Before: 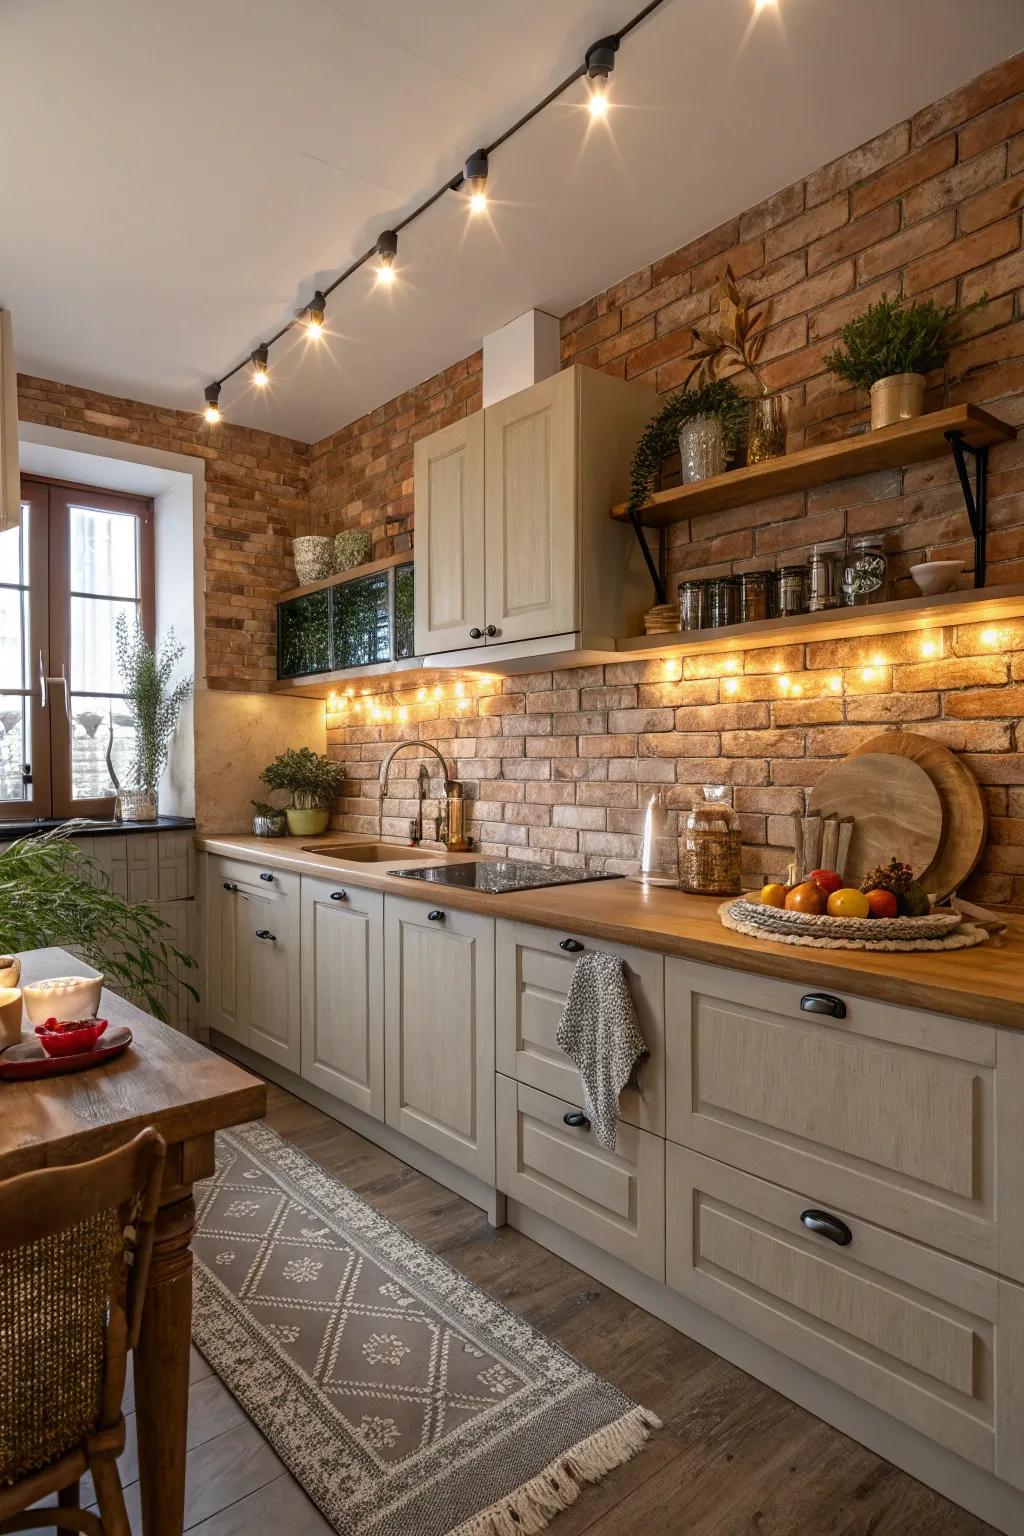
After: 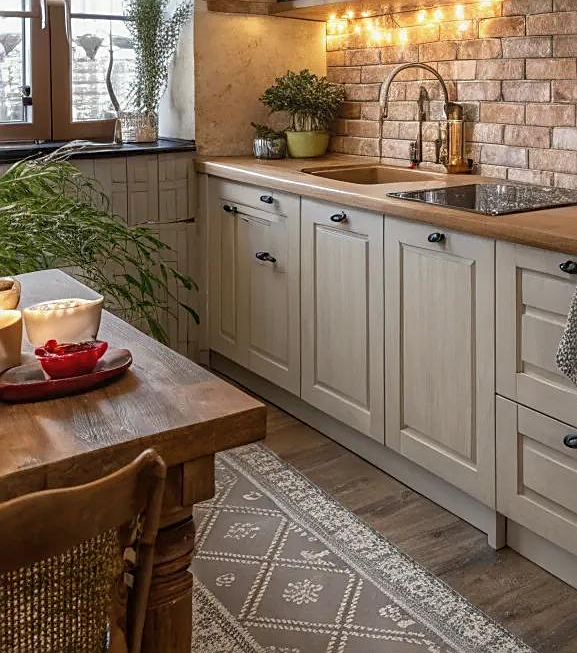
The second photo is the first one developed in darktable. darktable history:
crop: top 44.149%, right 43.566%, bottom 13.286%
sharpen: amount 0.491
contrast equalizer: y [[0.5, 0.501, 0.525, 0.597, 0.58, 0.514], [0.5 ×6], [0.5 ×6], [0 ×6], [0 ×6]], mix -0.216
shadows and highlights: shadows 25.03, highlights -25.42
local contrast: detail 113%
